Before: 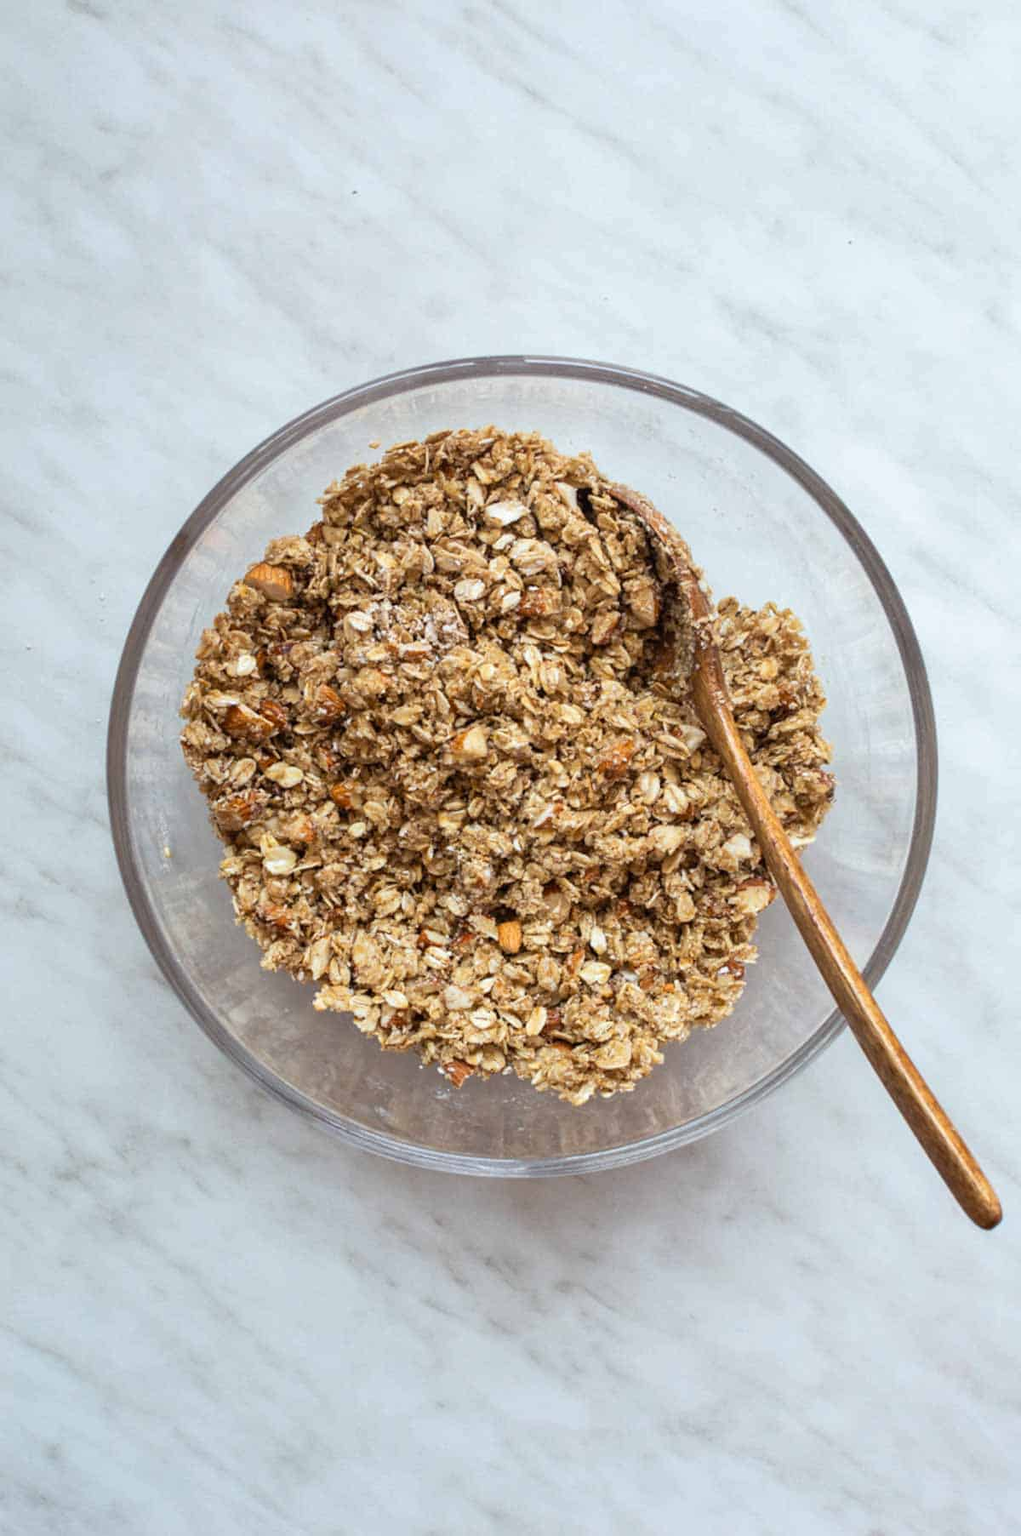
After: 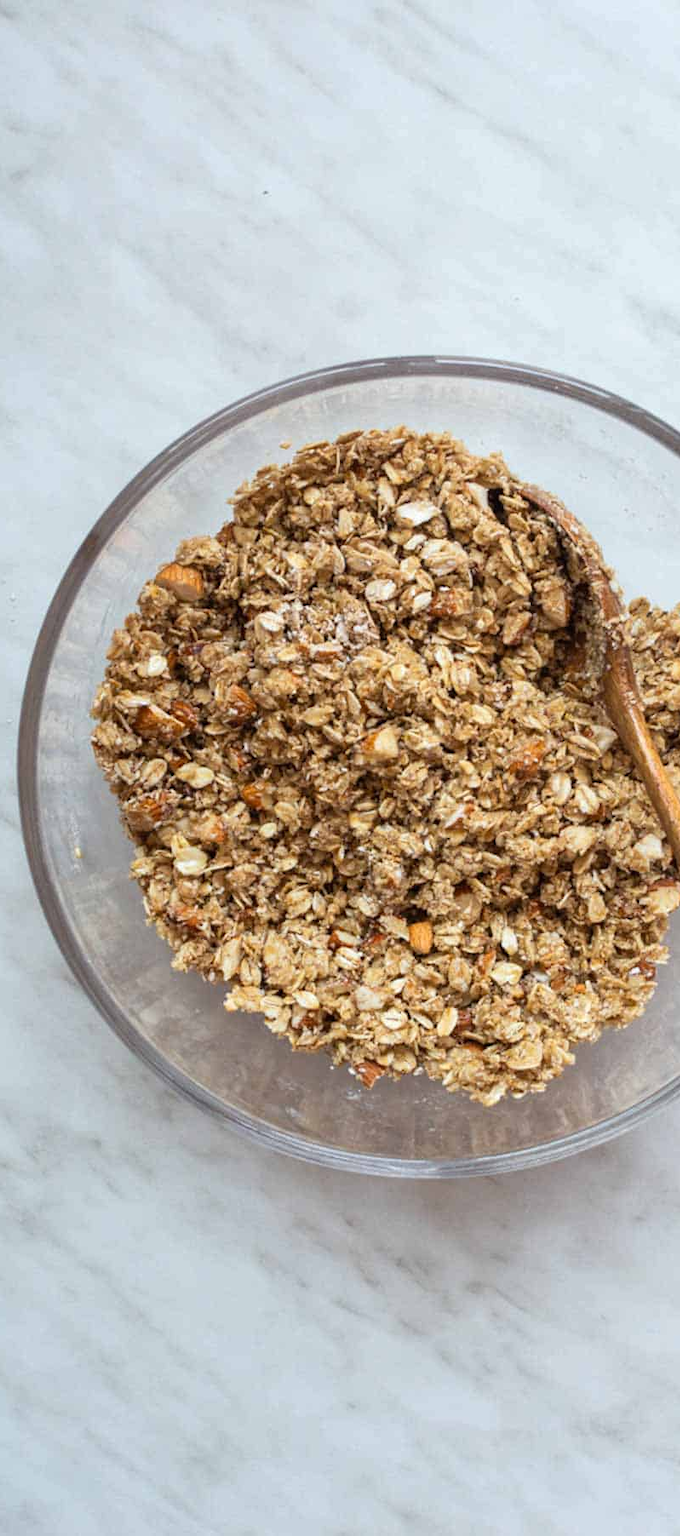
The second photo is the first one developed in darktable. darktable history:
white balance: emerald 1
crop and rotate: left 8.786%, right 24.548%
